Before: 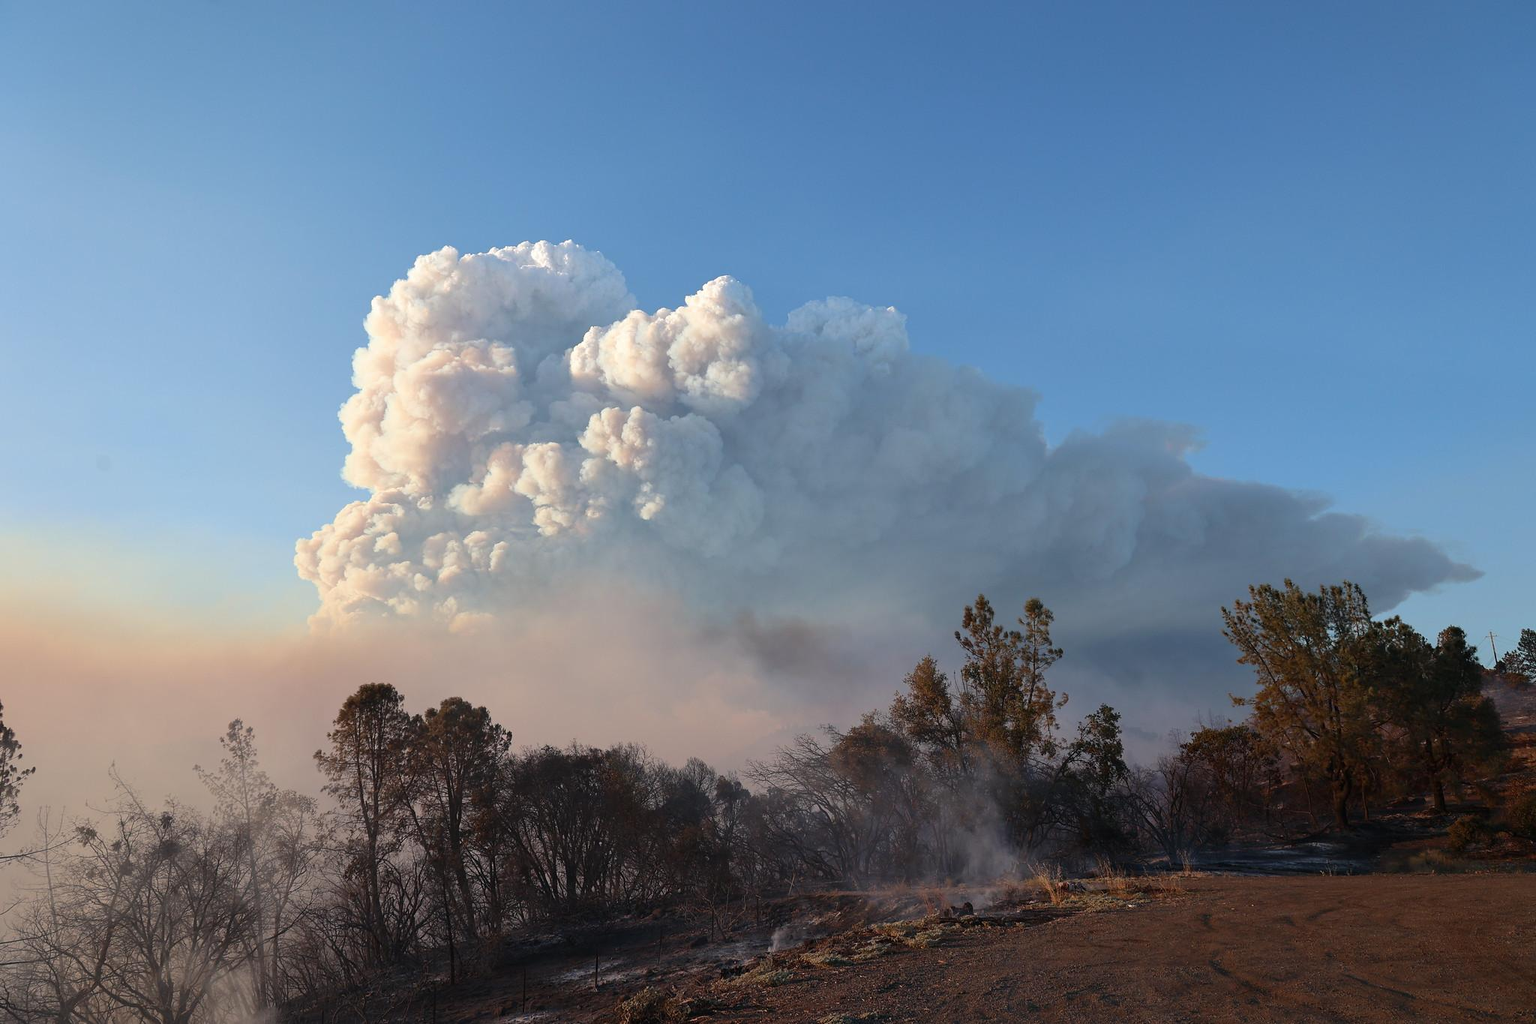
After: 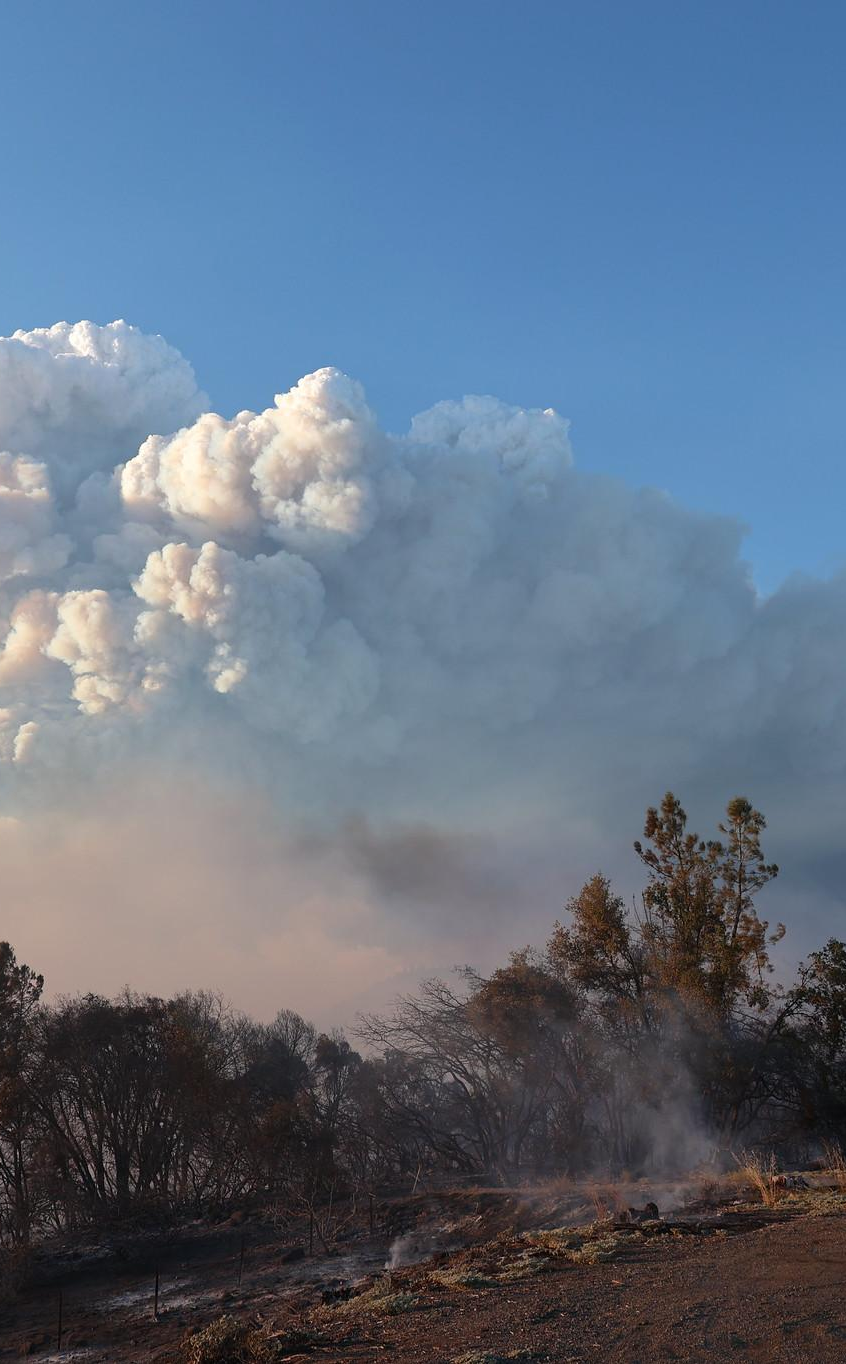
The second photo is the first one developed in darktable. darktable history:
crop: left 31.245%, right 27.422%
tone equalizer: smoothing diameter 24.79%, edges refinement/feathering 12.8, preserve details guided filter
